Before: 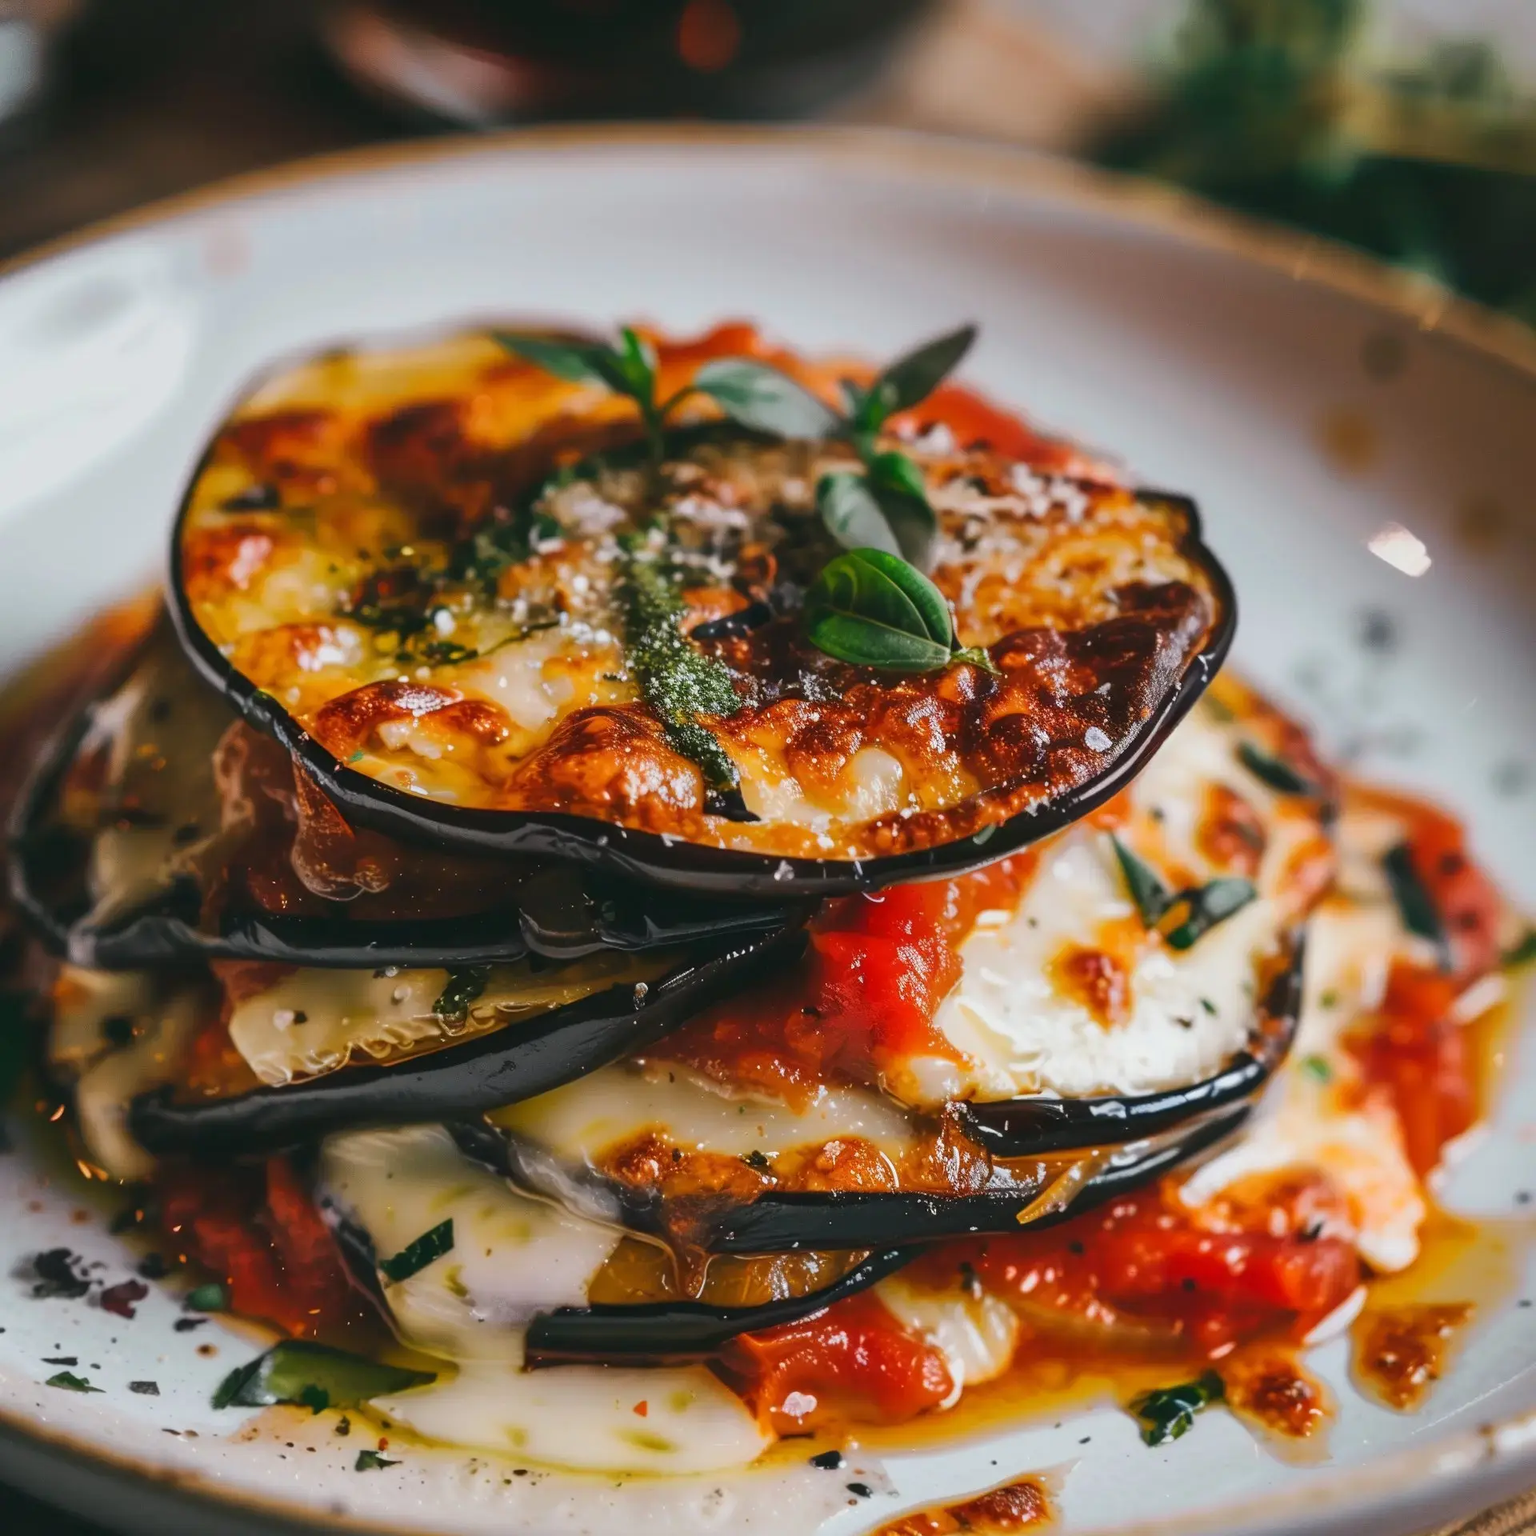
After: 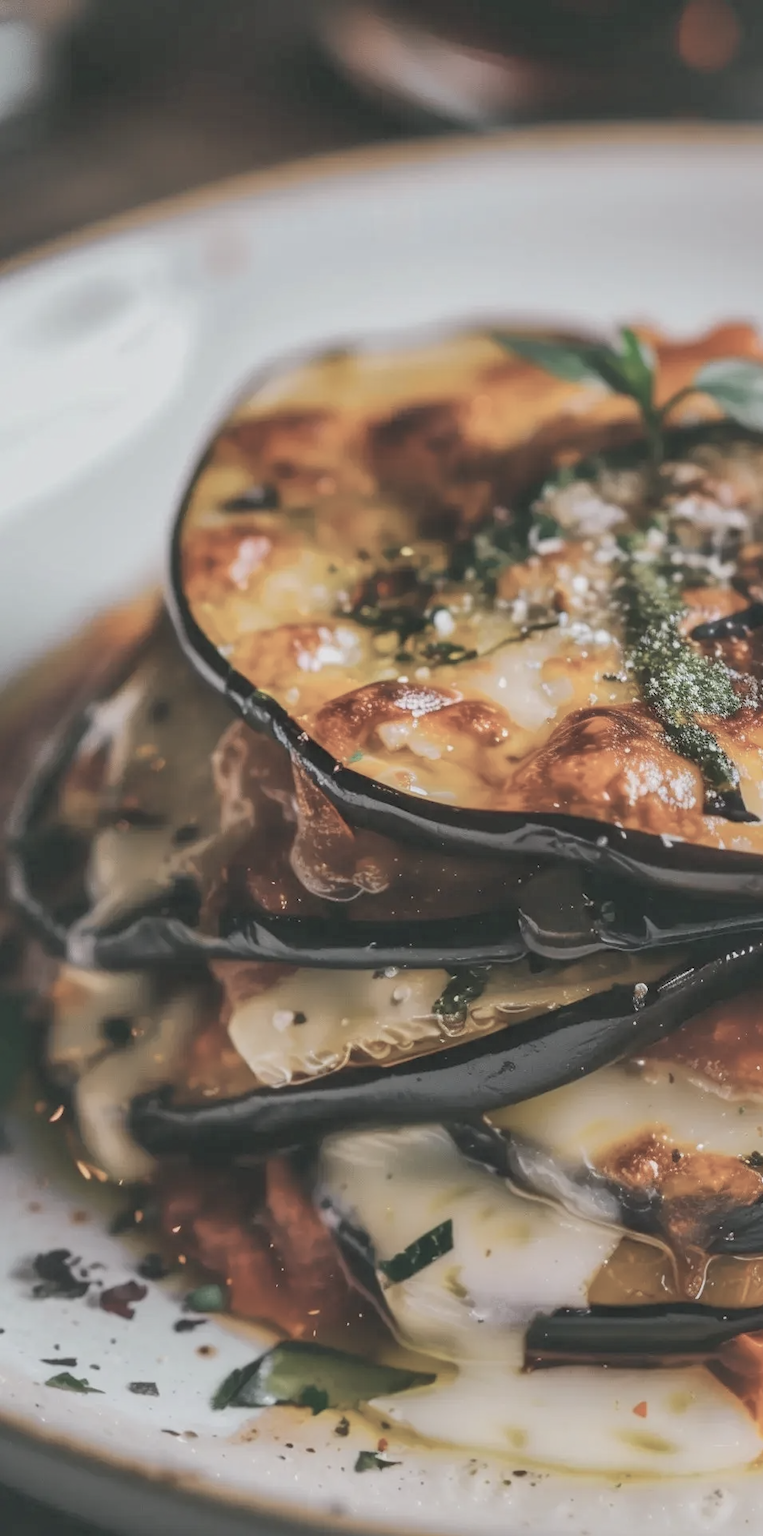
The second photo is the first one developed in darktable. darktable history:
contrast brightness saturation: brightness 0.18, saturation -0.5
shadows and highlights: on, module defaults
crop and rotate: left 0.053%, top 0%, right 50.237%
